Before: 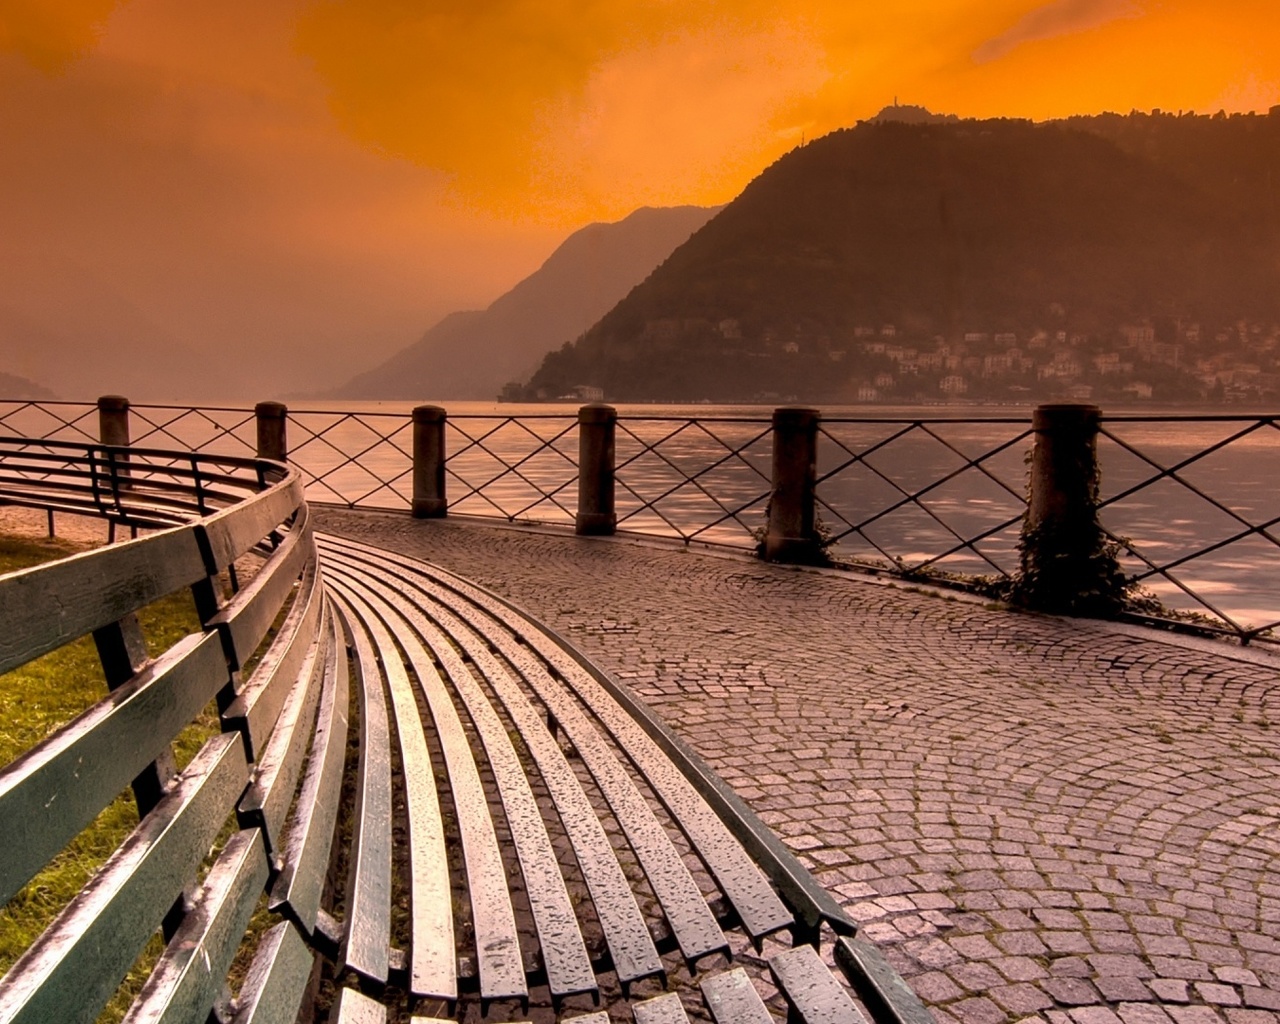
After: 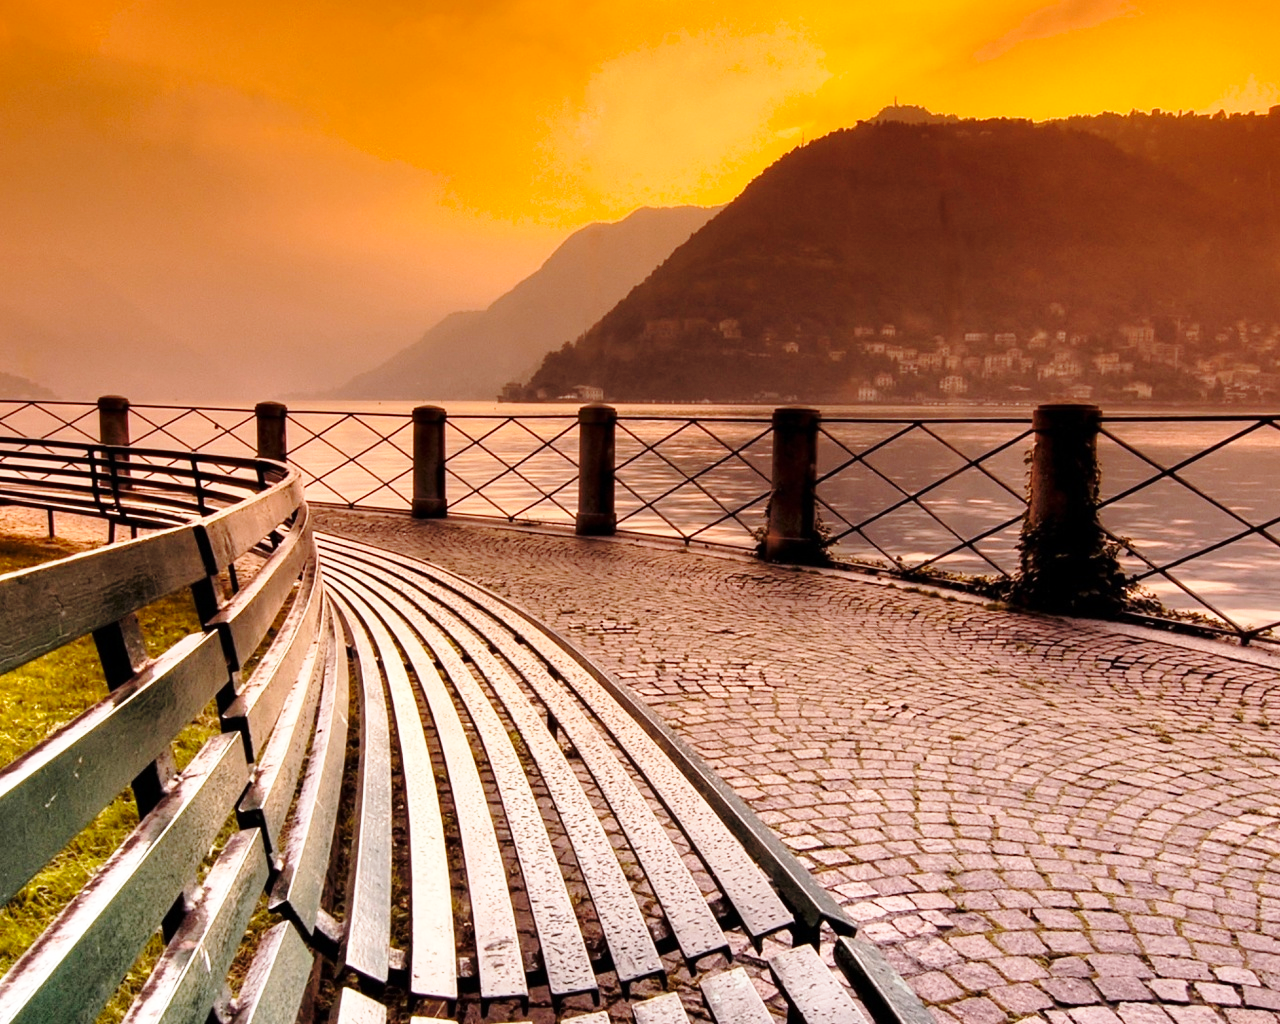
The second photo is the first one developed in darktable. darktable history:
white balance: emerald 1
base curve: curves: ch0 [(0, 0) (0.028, 0.03) (0.121, 0.232) (0.46, 0.748) (0.859, 0.968) (1, 1)], preserve colors none
